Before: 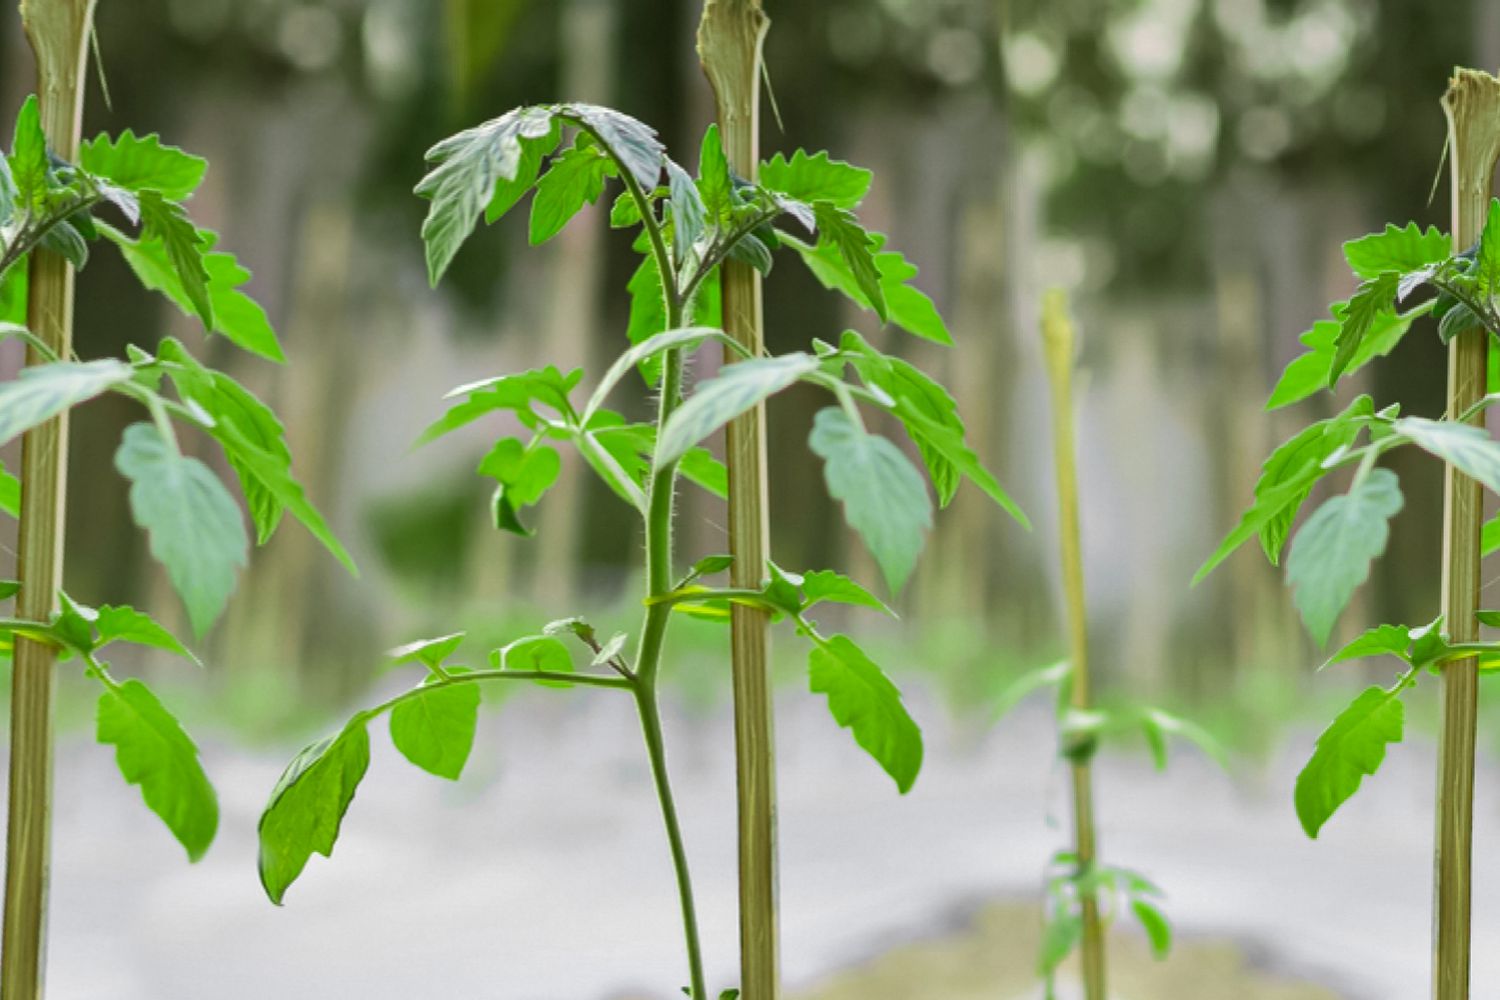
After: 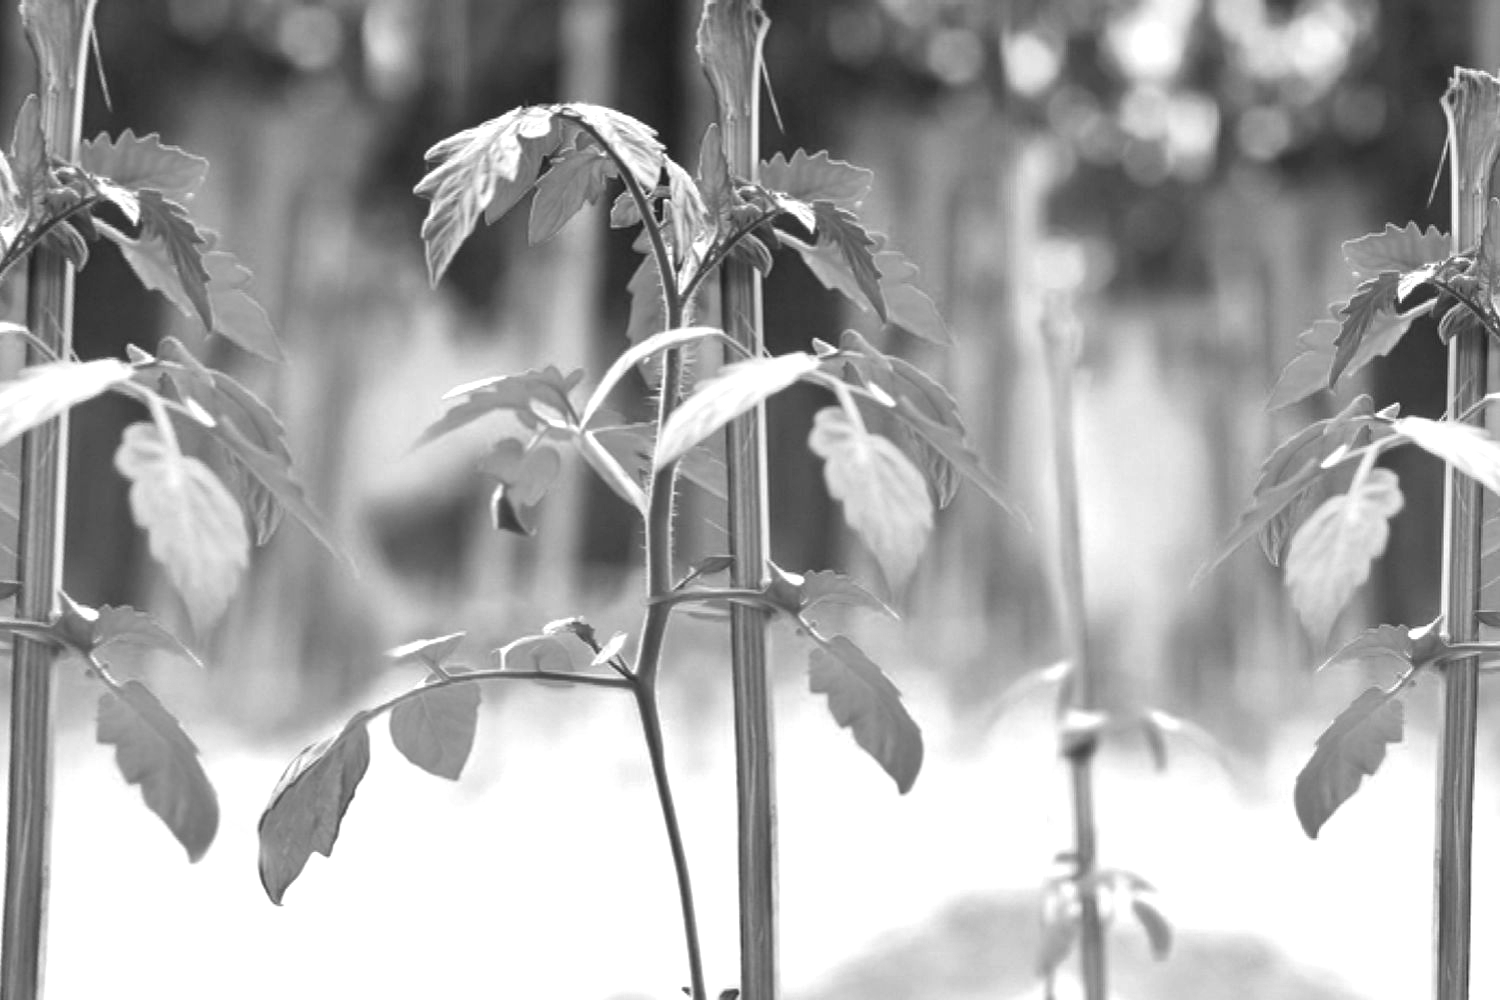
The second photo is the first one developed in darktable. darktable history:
color calibration: output gray [0.18, 0.41, 0.41, 0], illuminant as shot in camera, x 0.483, y 0.431, temperature 2413.5 K
